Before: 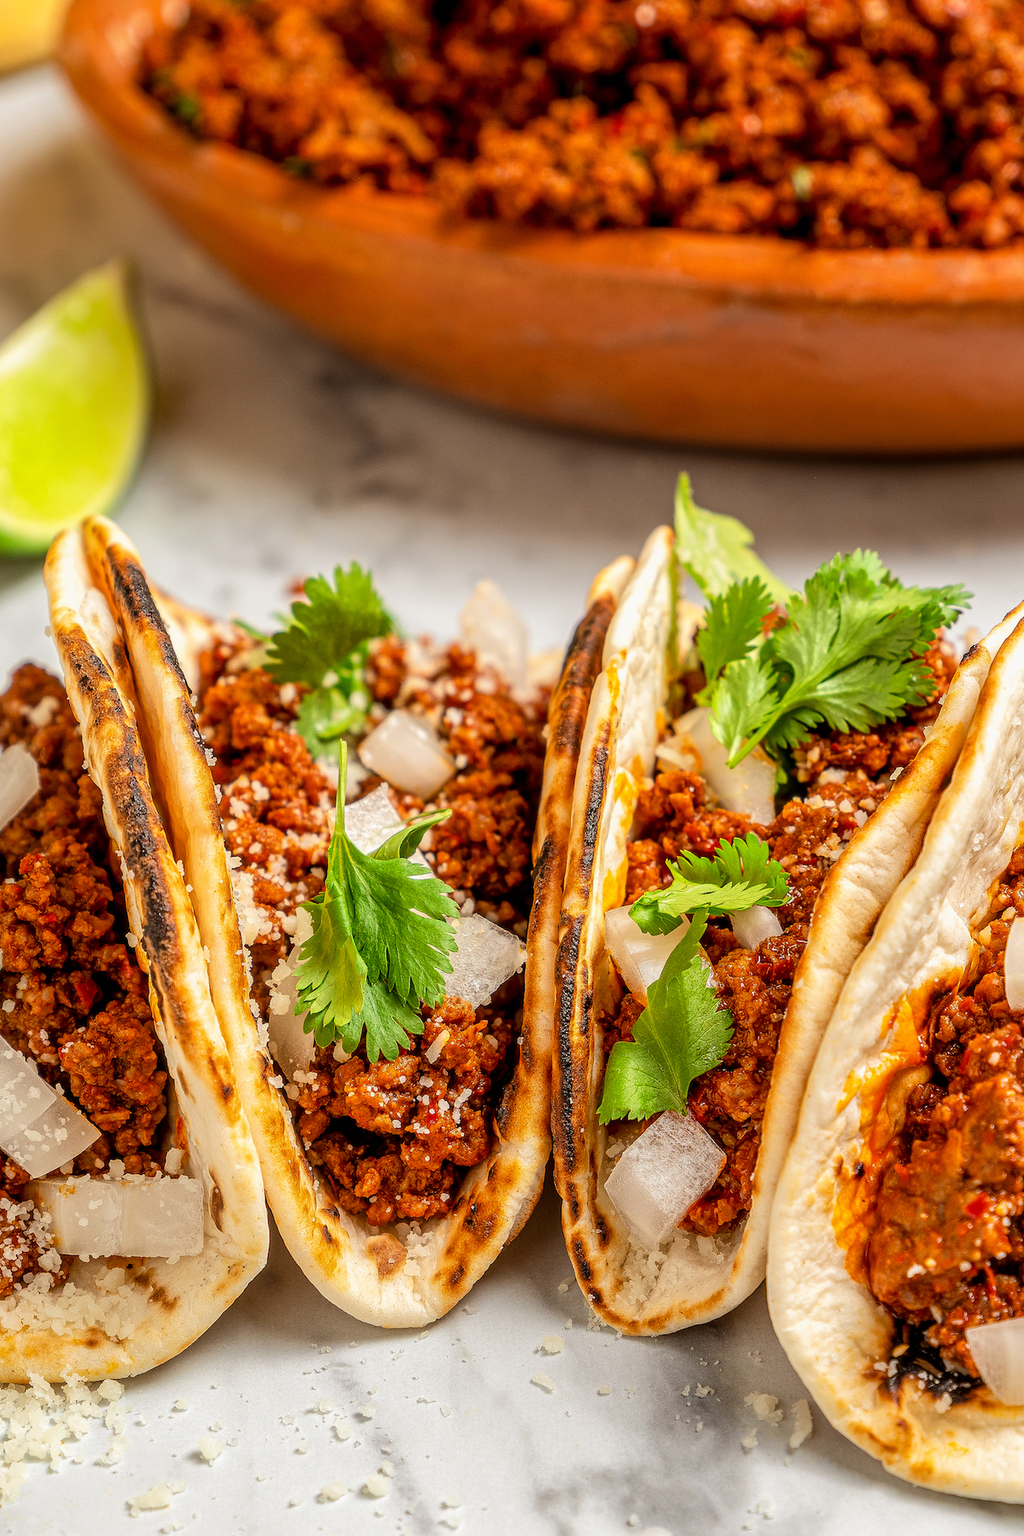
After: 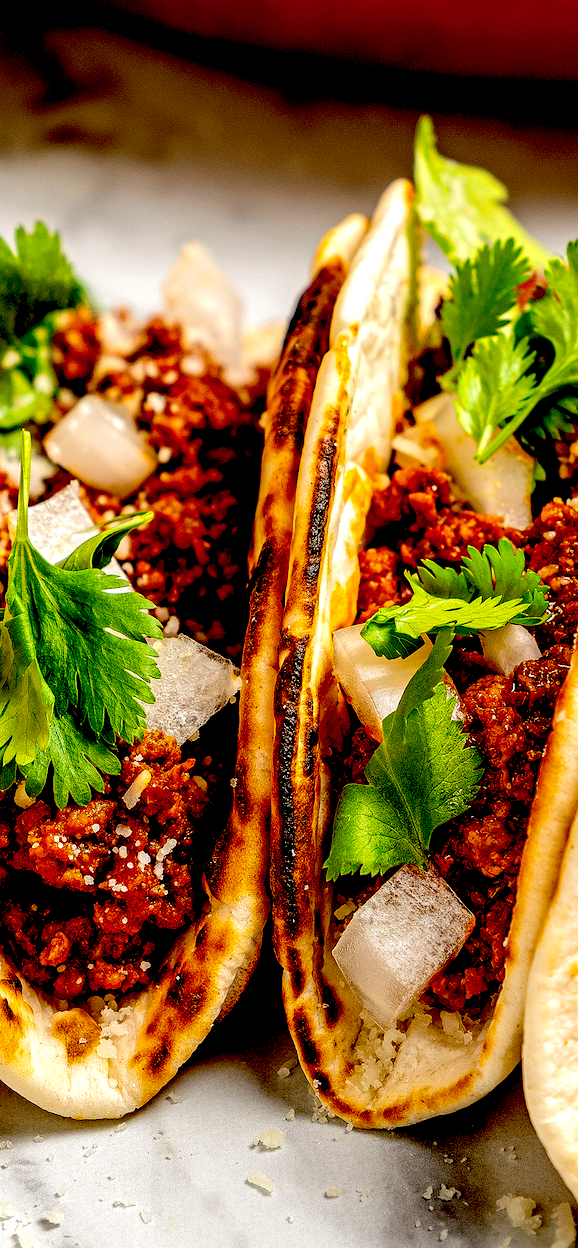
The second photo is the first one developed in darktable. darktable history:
crop: left 31.397%, top 24.293%, right 20.419%, bottom 6.35%
exposure: black level correction 0.098, exposure -0.095 EV, compensate highlight preservation false
color balance rgb: shadows lift › chroma 2.059%, shadows lift › hue 246.87°, perceptual saturation grading › global saturation 0.861%, perceptual brilliance grading › highlights 10.187%, perceptual brilliance grading › shadows -4.861%
